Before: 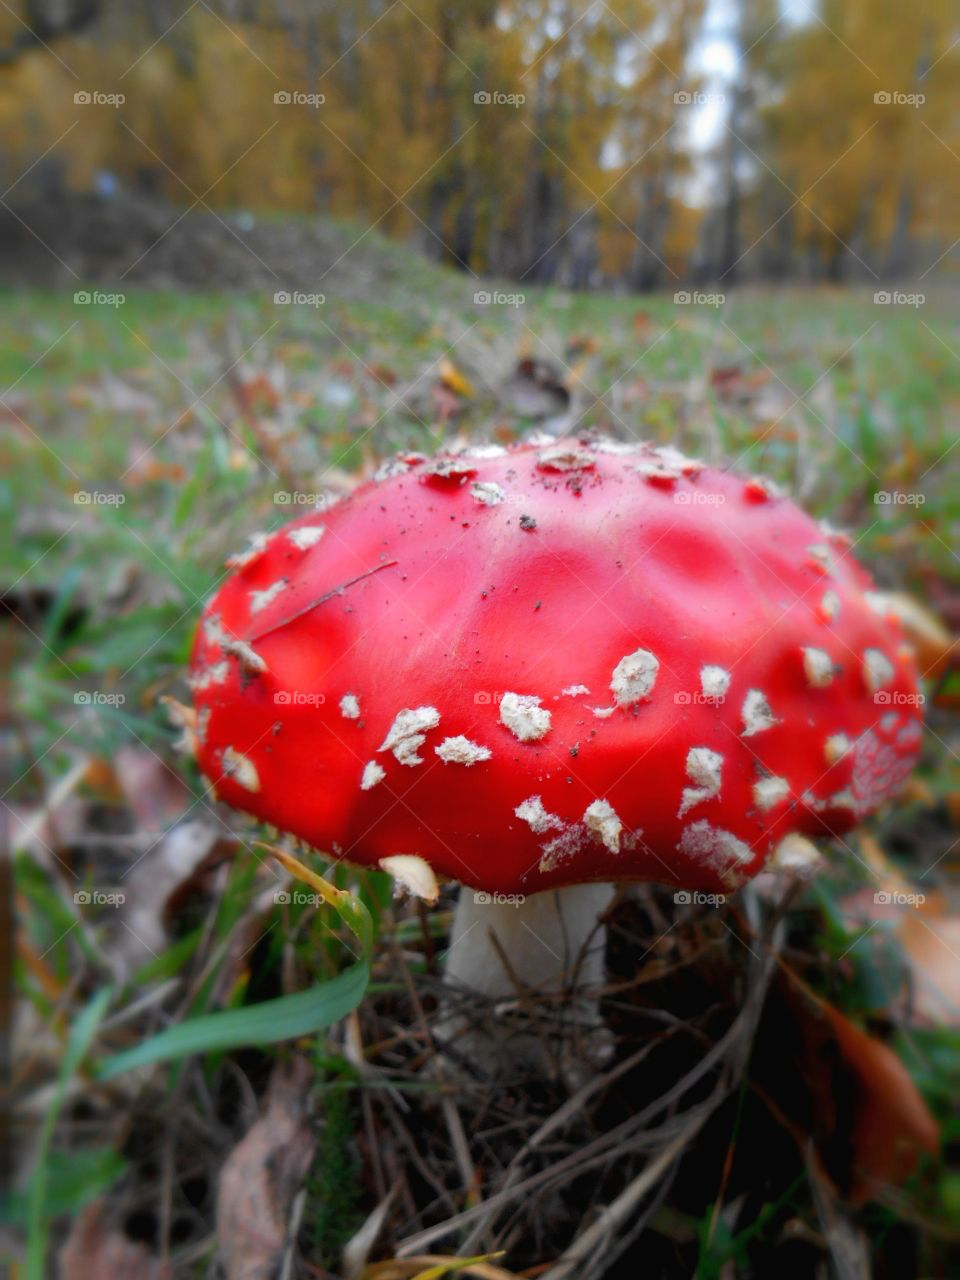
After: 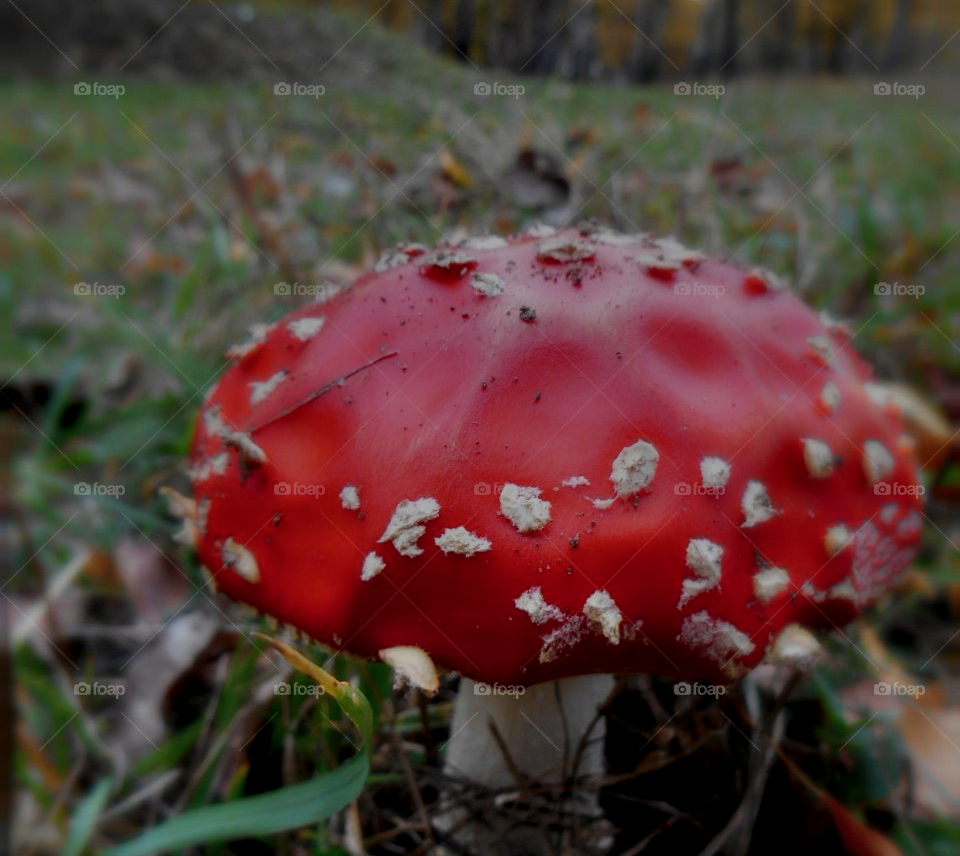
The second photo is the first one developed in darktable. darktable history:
shadows and highlights: low approximation 0.01, soften with gaussian
crop: top 16.404%, bottom 16.711%
exposure: exposure -1.936 EV, compensate highlight preservation false
local contrast: on, module defaults
